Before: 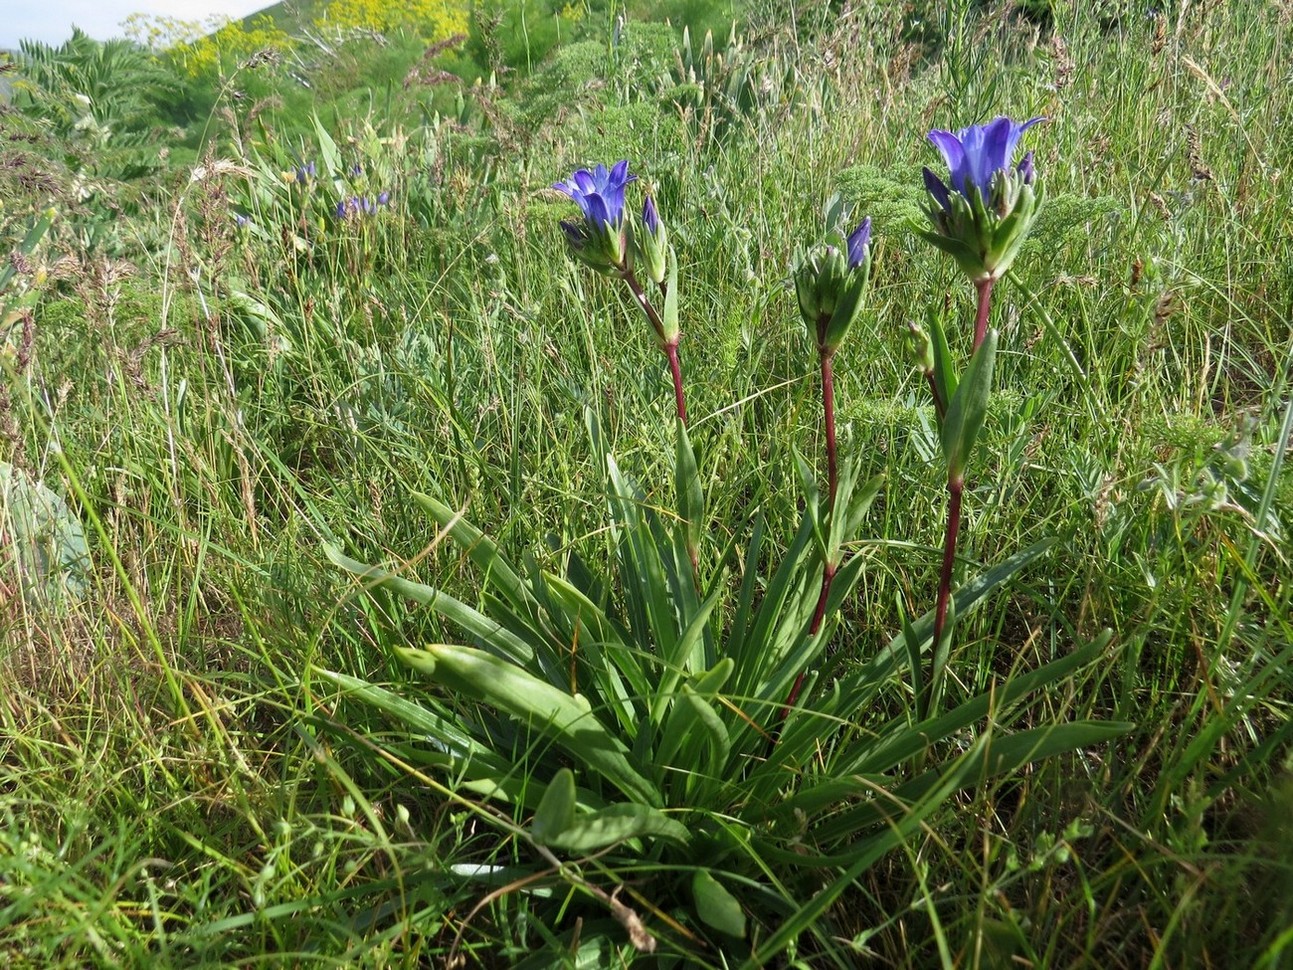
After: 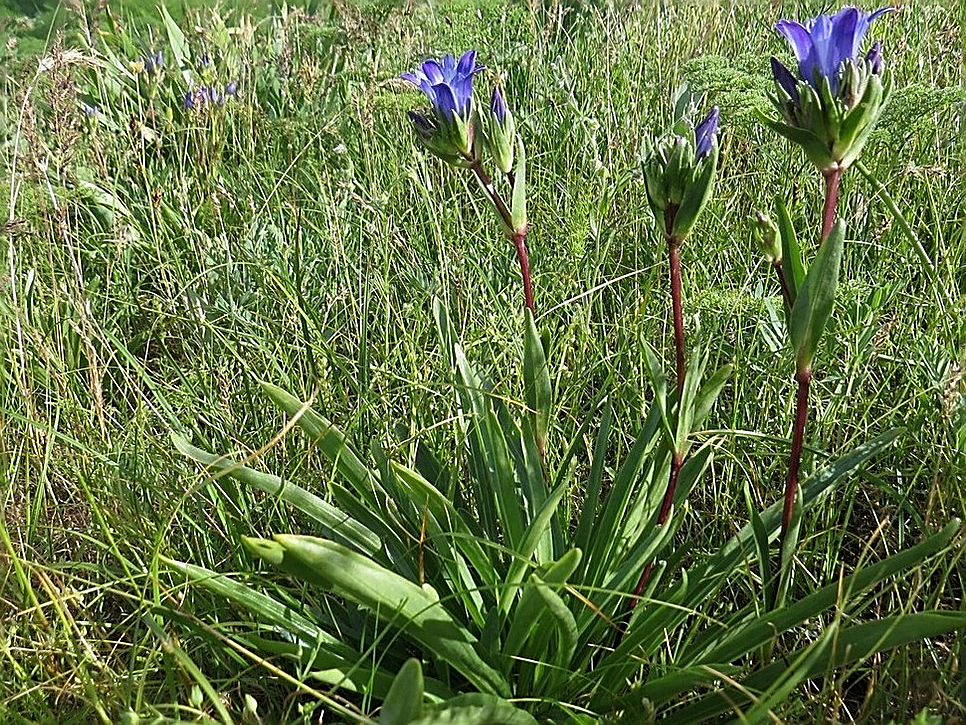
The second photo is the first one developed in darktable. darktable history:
crop and rotate: left 11.831%, top 11.346%, right 13.429%, bottom 13.899%
sharpen: radius 1.685, amount 1.294
